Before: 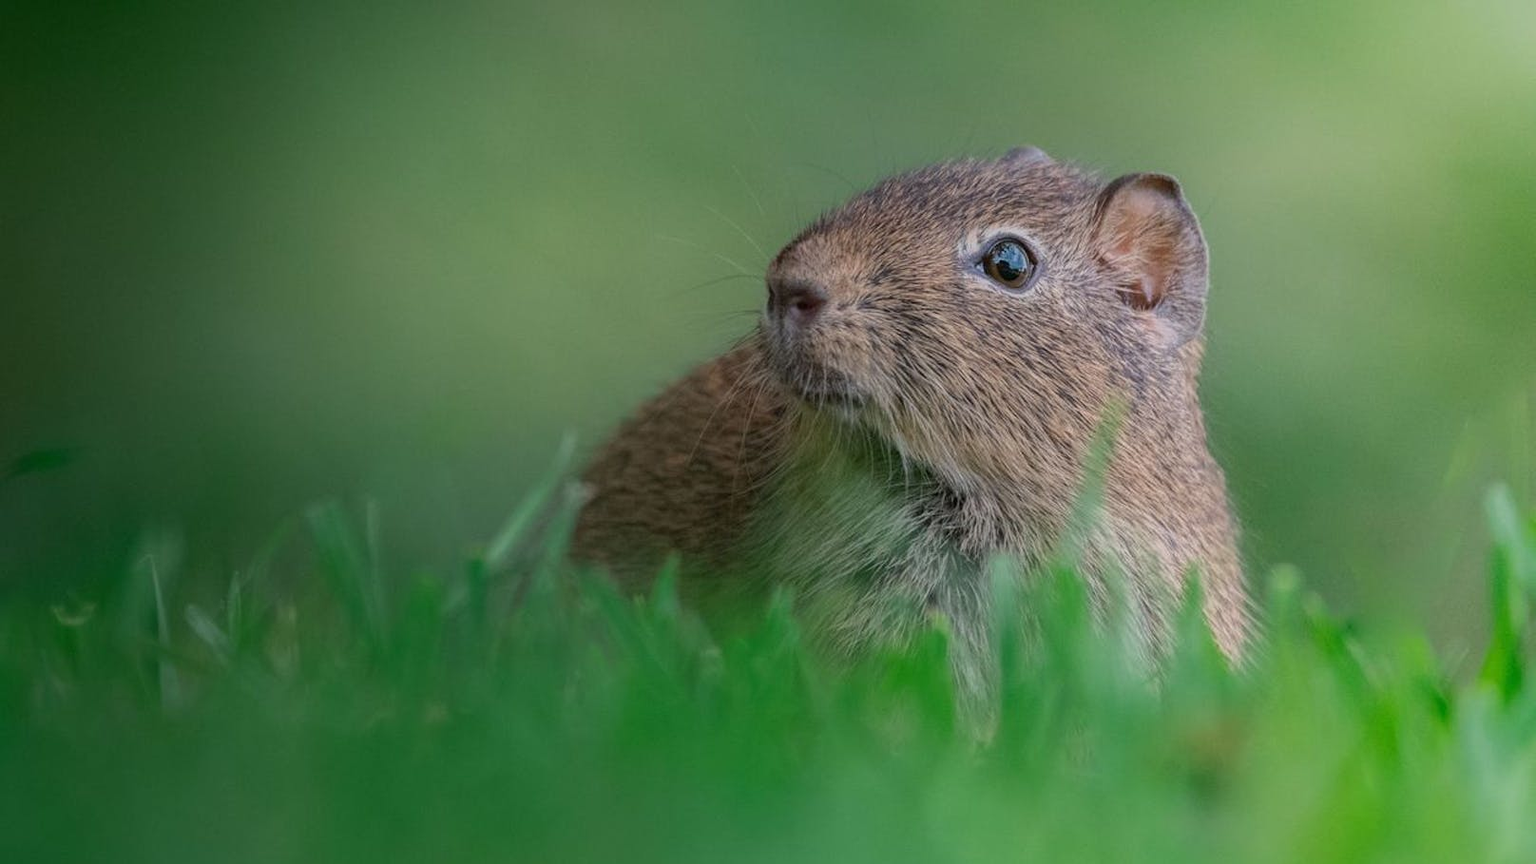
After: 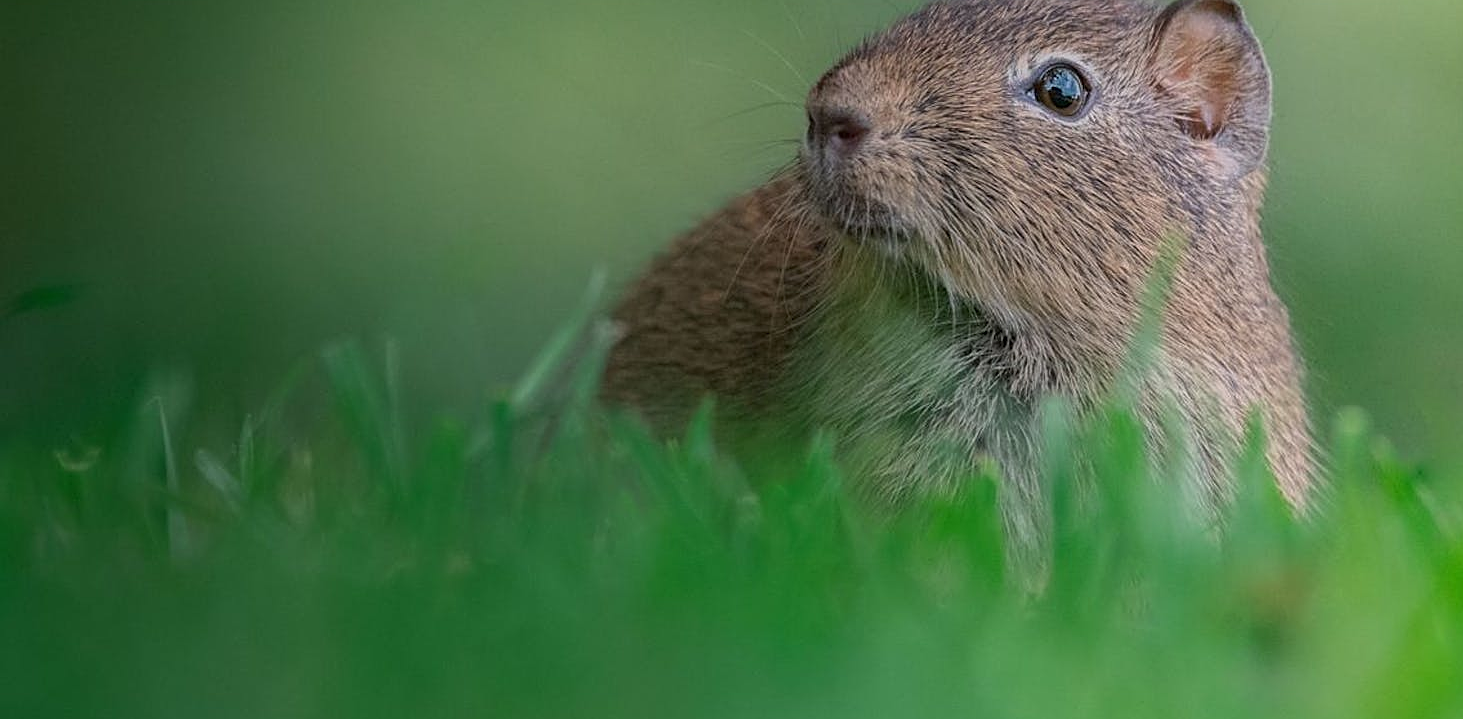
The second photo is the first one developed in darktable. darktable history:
crop: top 20.592%, right 9.455%, bottom 0.217%
sharpen: radius 1.936
tone equalizer: on, module defaults
